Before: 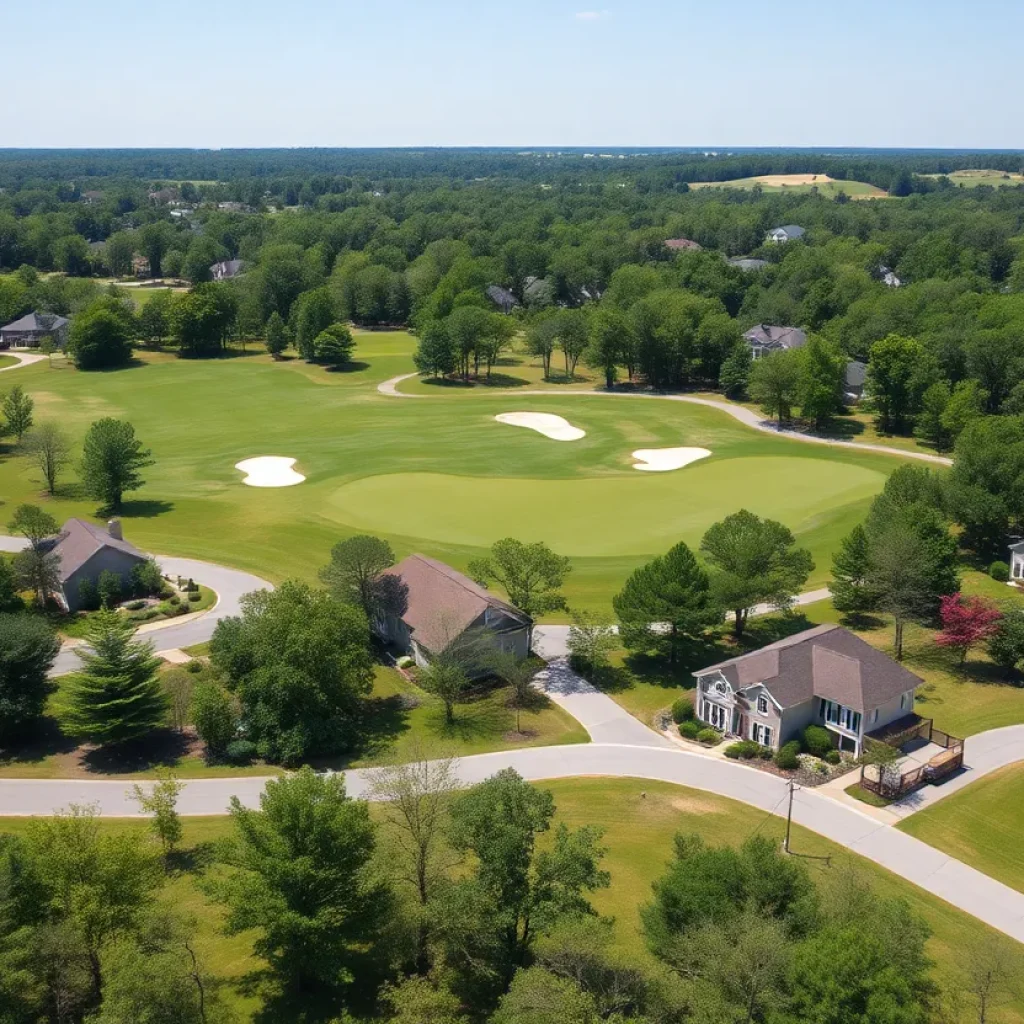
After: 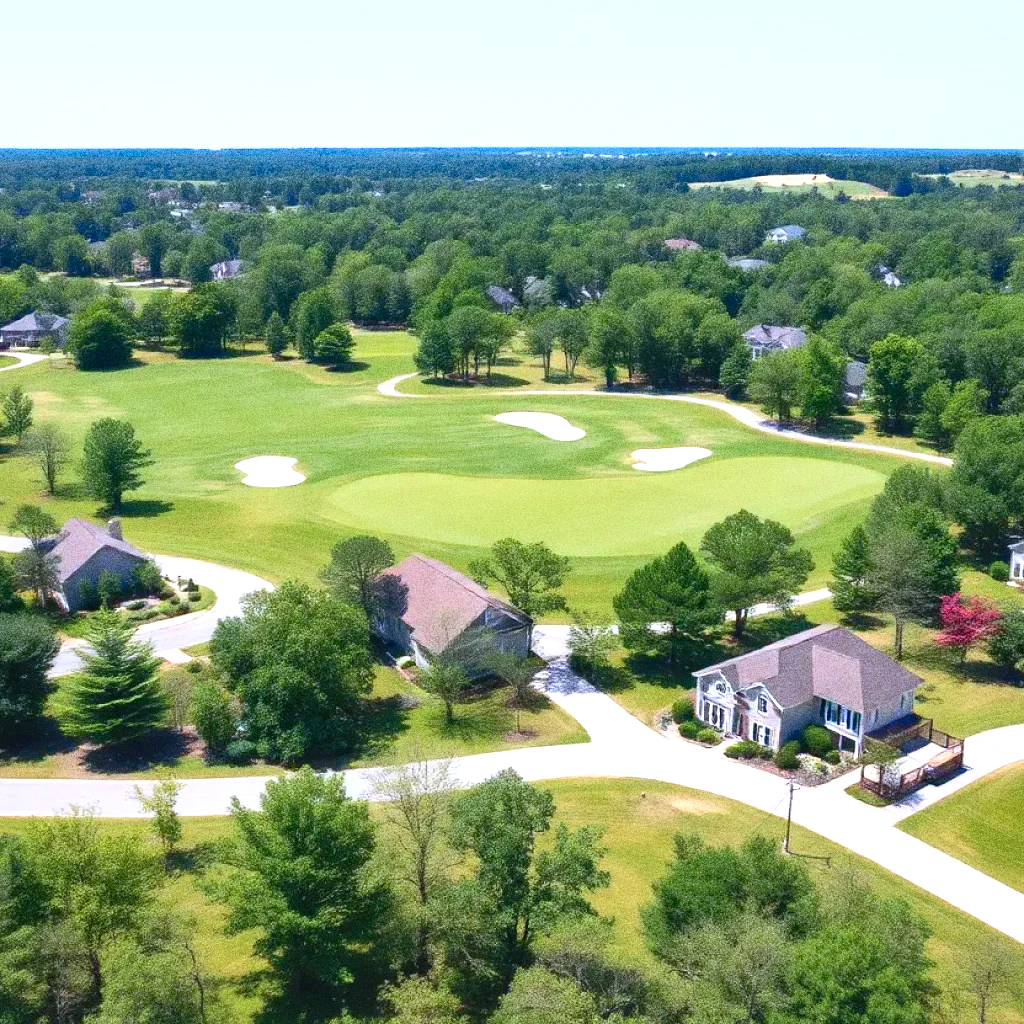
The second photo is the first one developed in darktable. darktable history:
grain: strength 49.07%
levels: levels [0, 0.397, 0.955]
tone equalizer: -8 EV -0.75 EV, -7 EV -0.7 EV, -6 EV -0.6 EV, -5 EV -0.4 EV, -3 EV 0.4 EV, -2 EV 0.6 EV, -1 EV 0.7 EV, +0 EV 0.75 EV, edges refinement/feathering 500, mask exposure compensation -1.57 EV, preserve details no
shadows and highlights: shadows 60, soften with gaussian
color calibration: illuminant as shot in camera, x 0.37, y 0.382, temperature 4313.32 K
